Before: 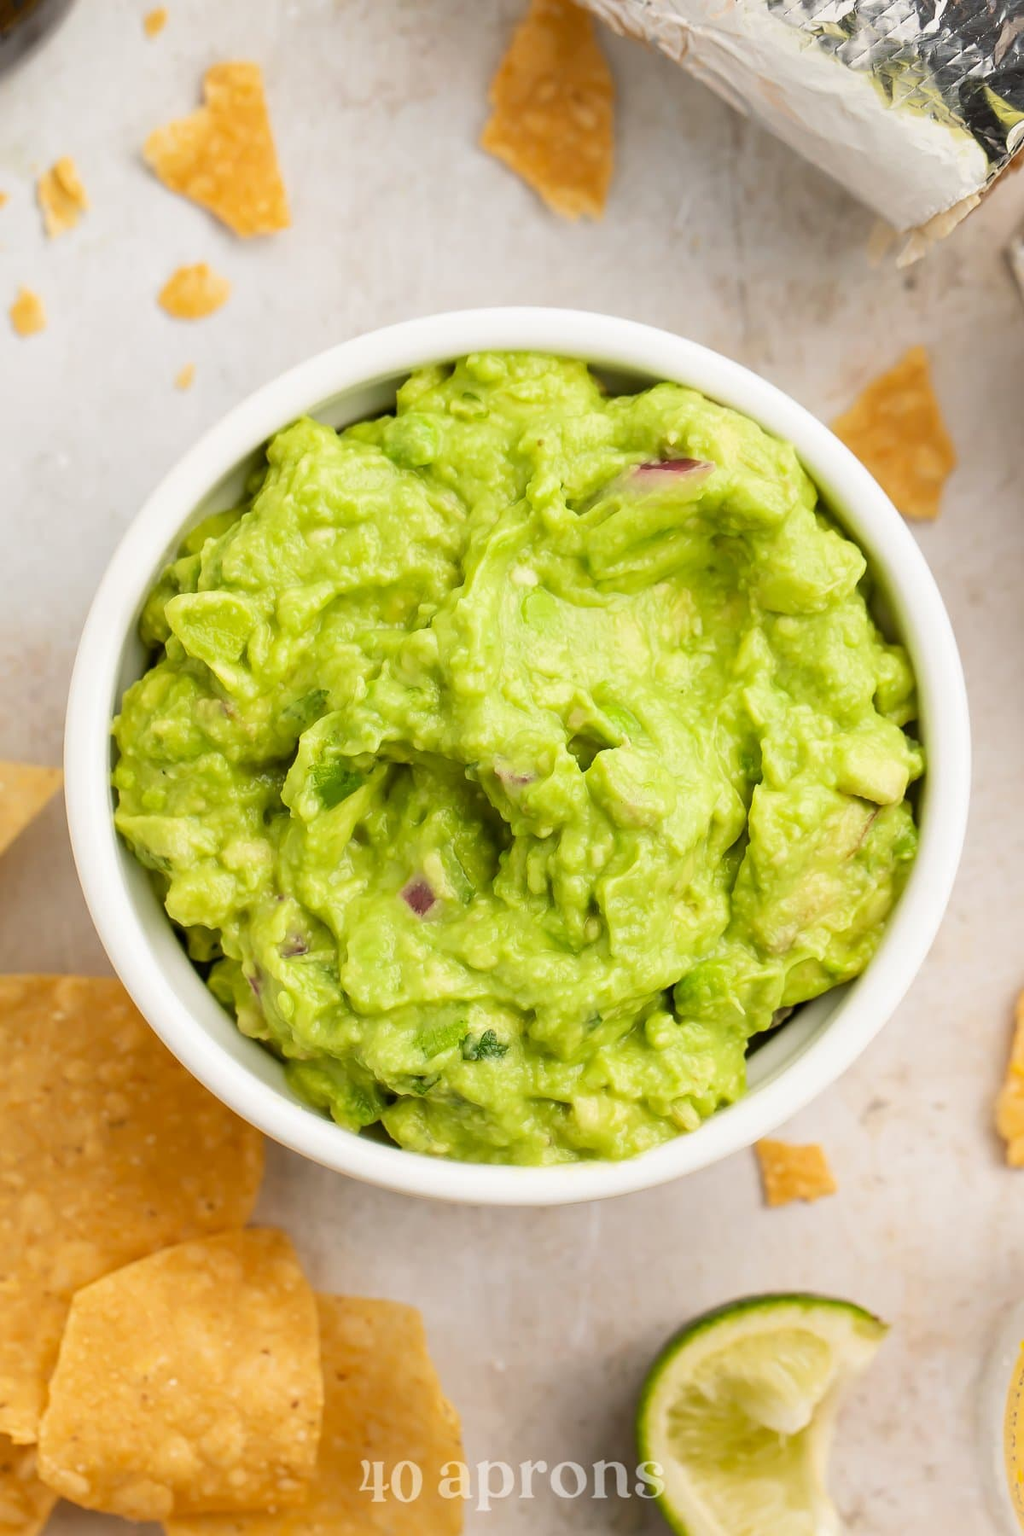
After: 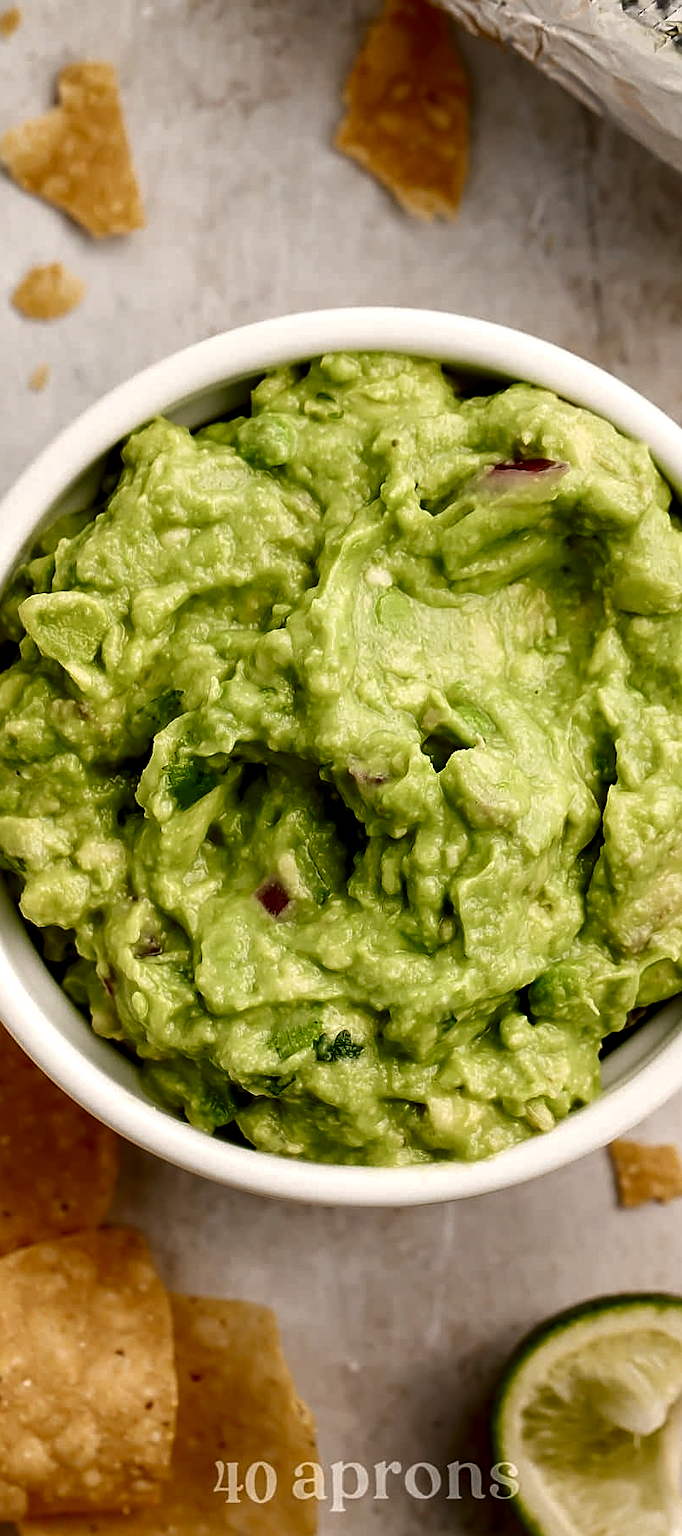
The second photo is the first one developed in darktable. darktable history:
contrast brightness saturation: brightness -0.52
local contrast: highlights 123%, shadows 126%, detail 140%, midtone range 0.254
crop and rotate: left 14.292%, right 19.041%
sharpen: on, module defaults
color balance rgb: shadows lift › chroma 2%, shadows lift › hue 250°, power › hue 326.4°, highlights gain › chroma 2%, highlights gain › hue 64.8°, global offset › luminance 0.5%, global offset › hue 58.8°, perceptual saturation grading › highlights -25%, perceptual saturation grading › shadows 30%, global vibrance 15%
